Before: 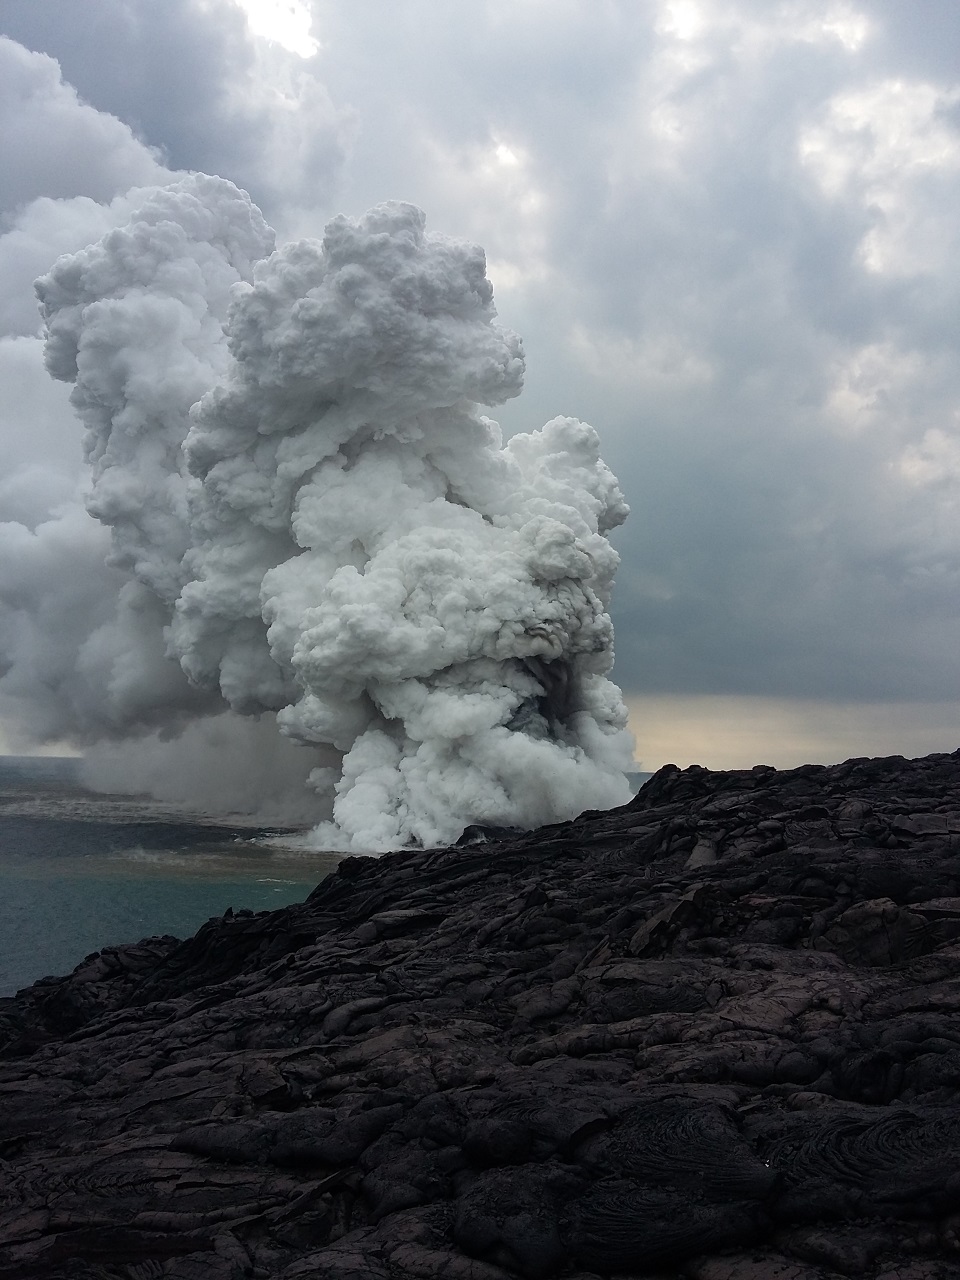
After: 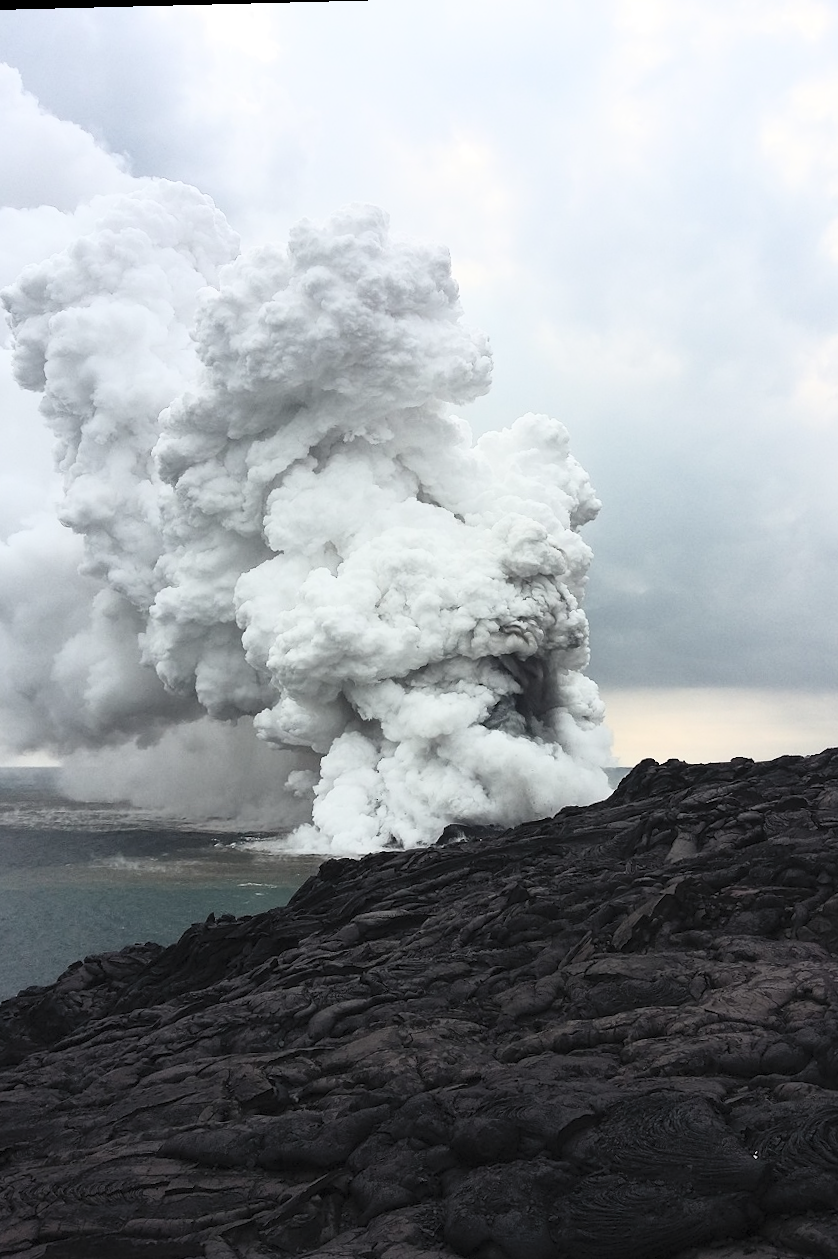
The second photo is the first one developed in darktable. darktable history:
crop and rotate: angle 1.46°, left 4.21%, top 1.029%, right 11.248%, bottom 2.415%
contrast brightness saturation: contrast 0.42, brightness 0.55, saturation -0.208
